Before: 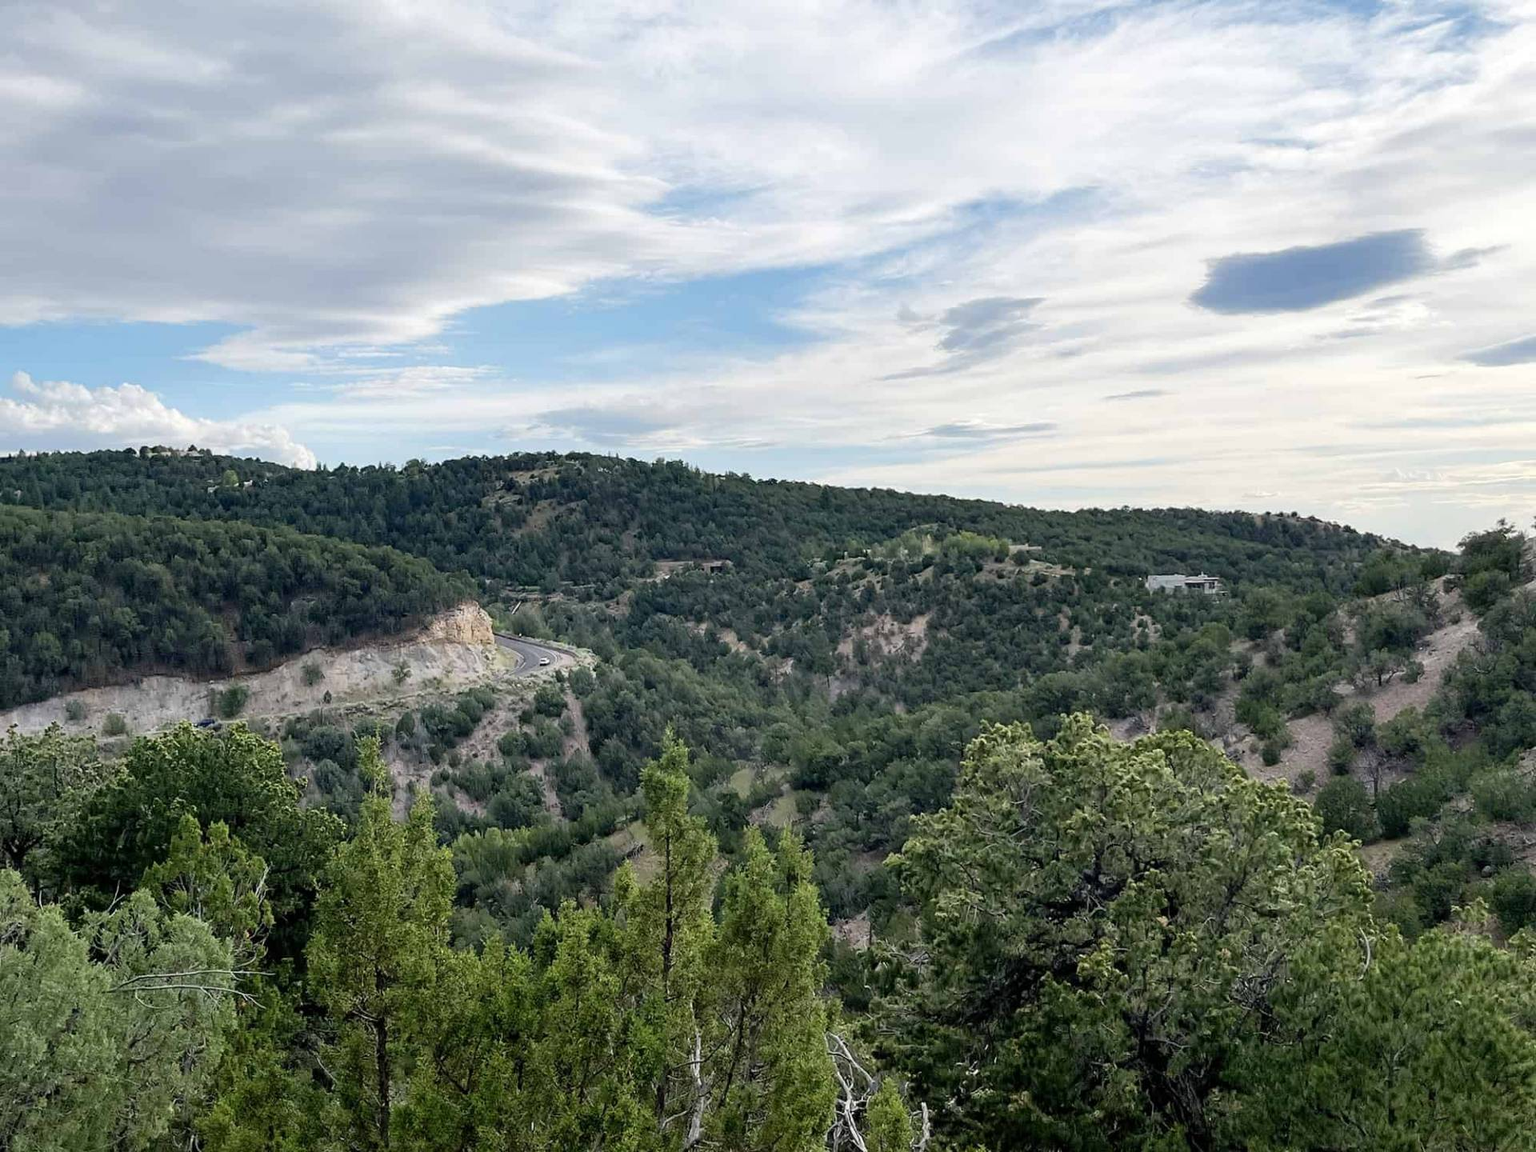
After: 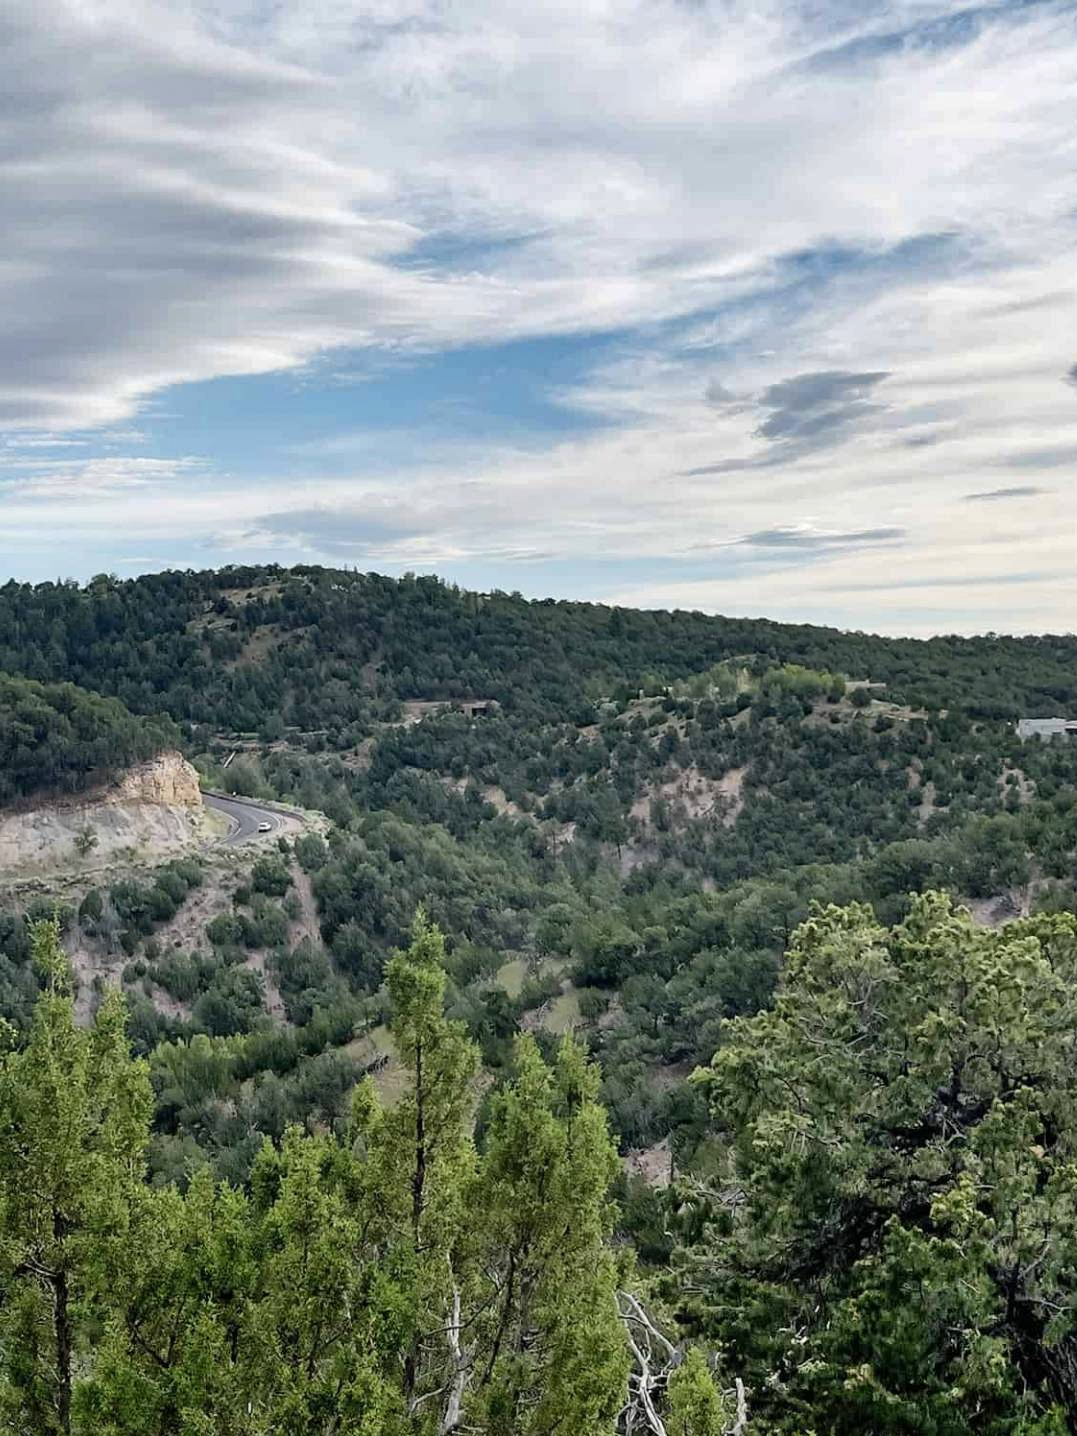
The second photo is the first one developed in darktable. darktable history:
shadows and highlights: soften with gaussian
crop: left 21.674%, right 22.086%
